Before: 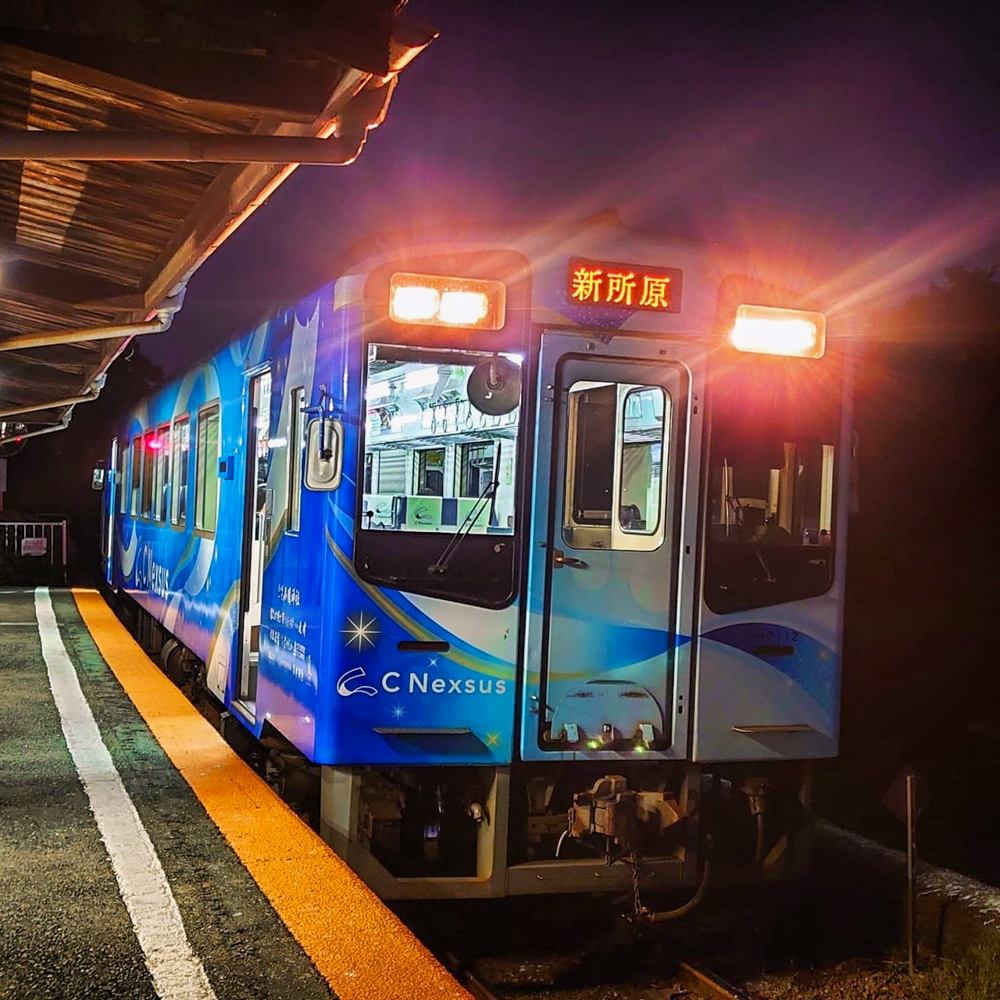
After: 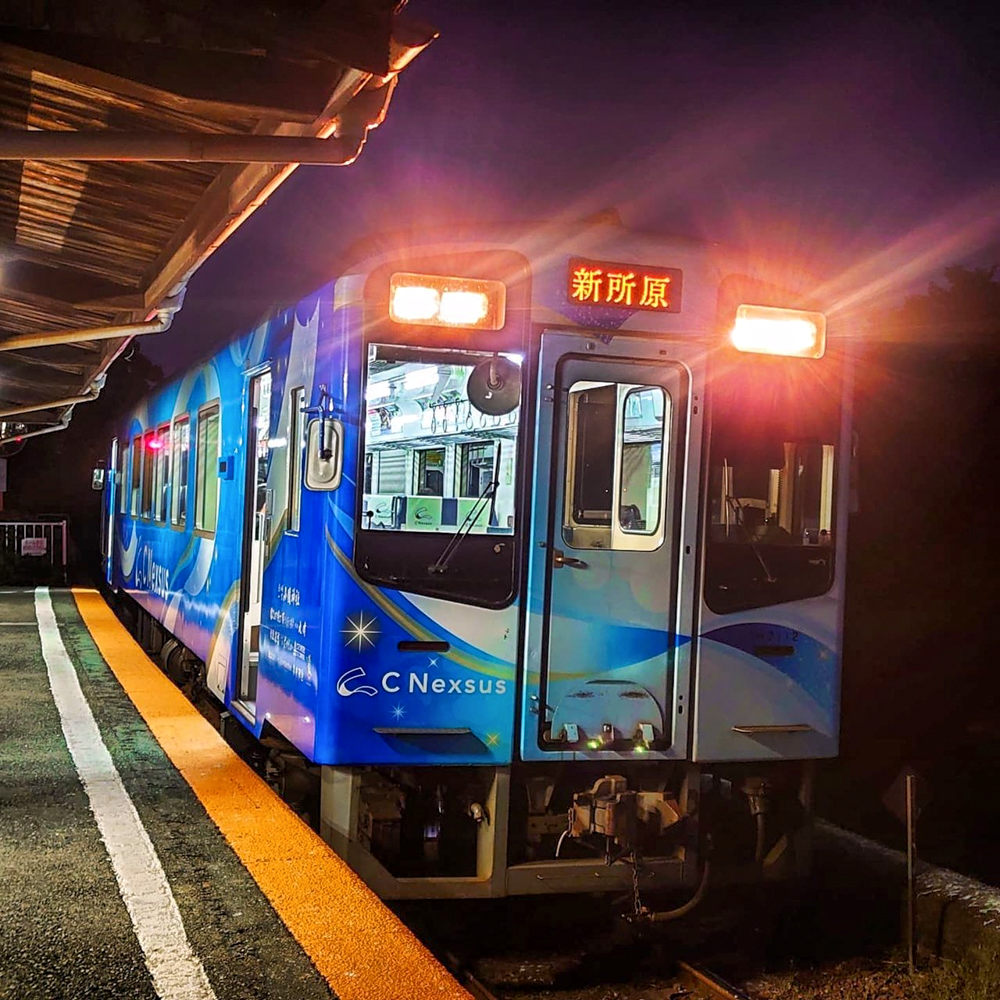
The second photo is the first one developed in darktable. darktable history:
local contrast: highlights 107%, shadows 99%, detail 119%, midtone range 0.2
